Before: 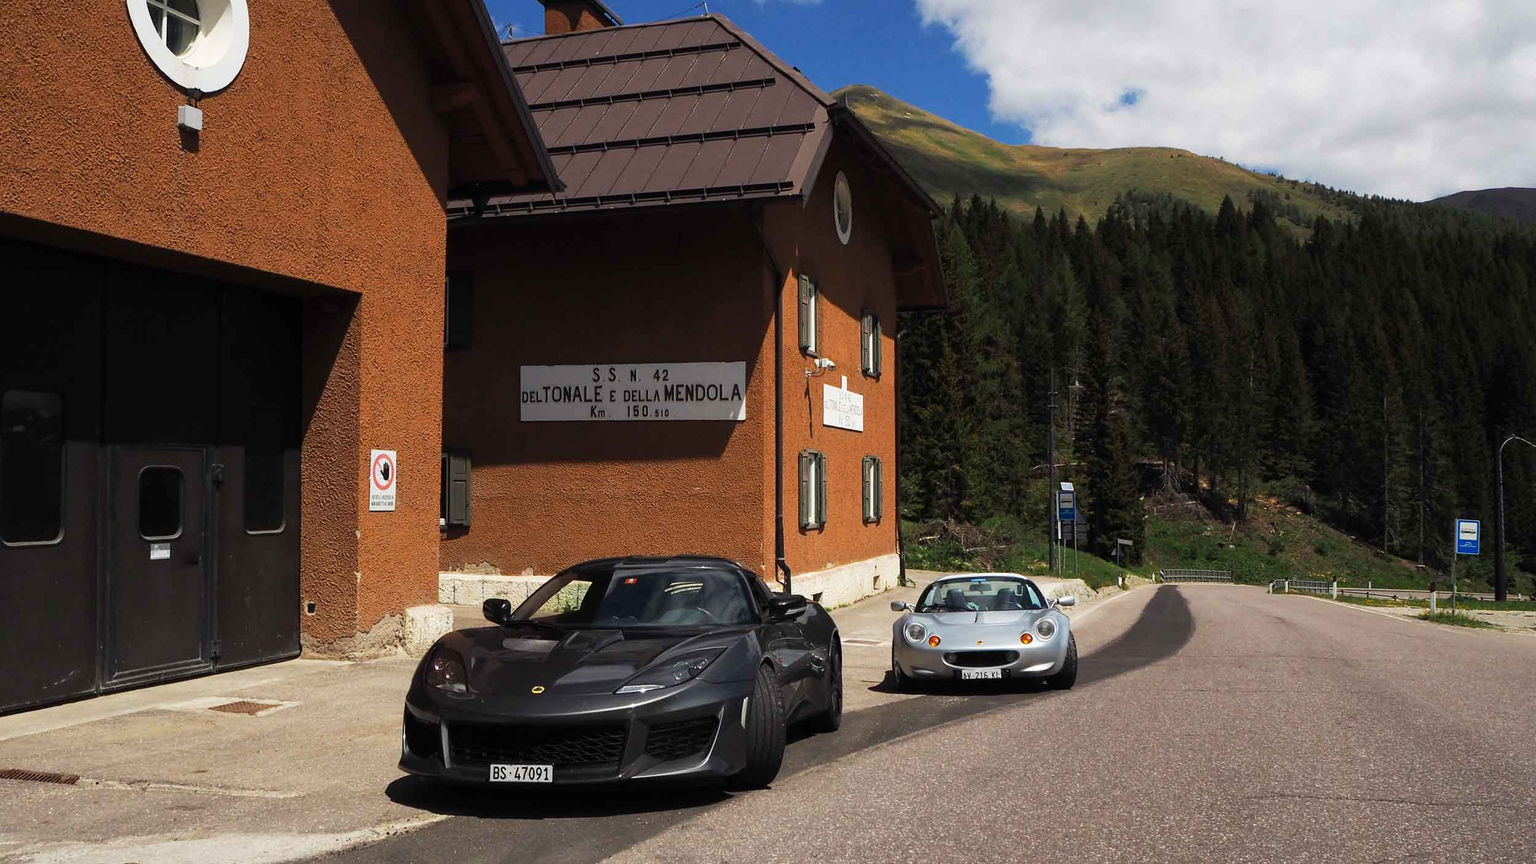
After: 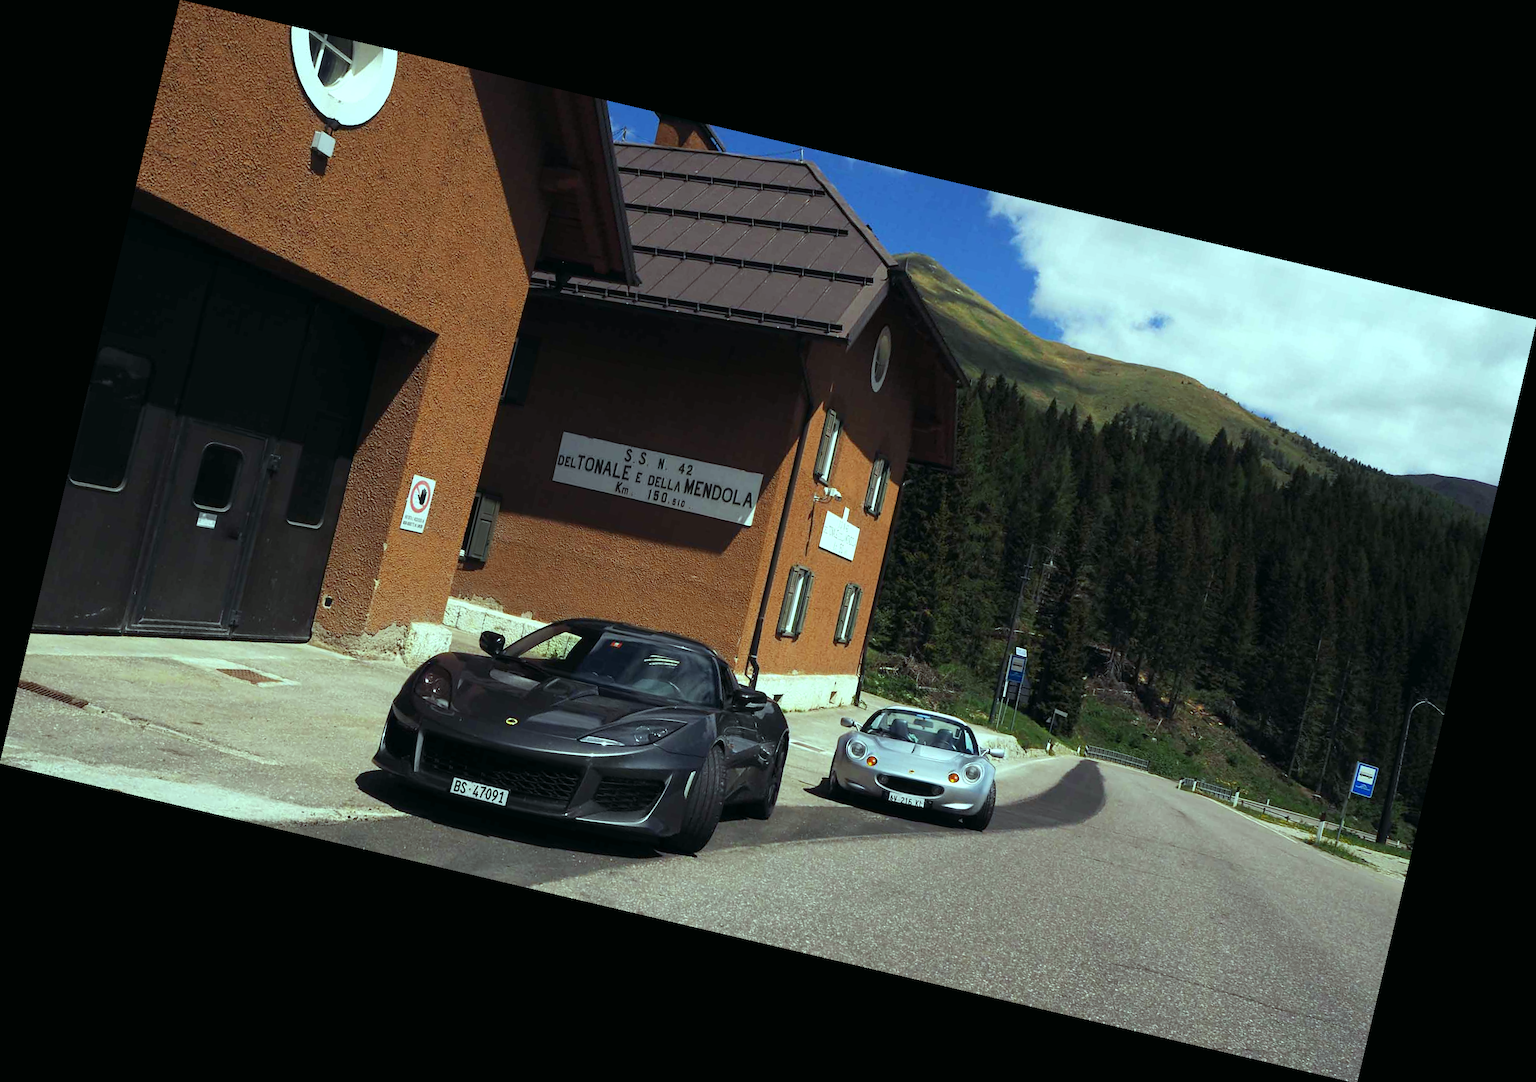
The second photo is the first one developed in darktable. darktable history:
rotate and perspective: rotation 13.27°, automatic cropping off
tone equalizer: on, module defaults
color balance: mode lift, gamma, gain (sRGB), lift [0.997, 0.979, 1.021, 1.011], gamma [1, 1.084, 0.916, 0.998], gain [1, 0.87, 1.13, 1.101], contrast 4.55%, contrast fulcrum 38.24%, output saturation 104.09%
